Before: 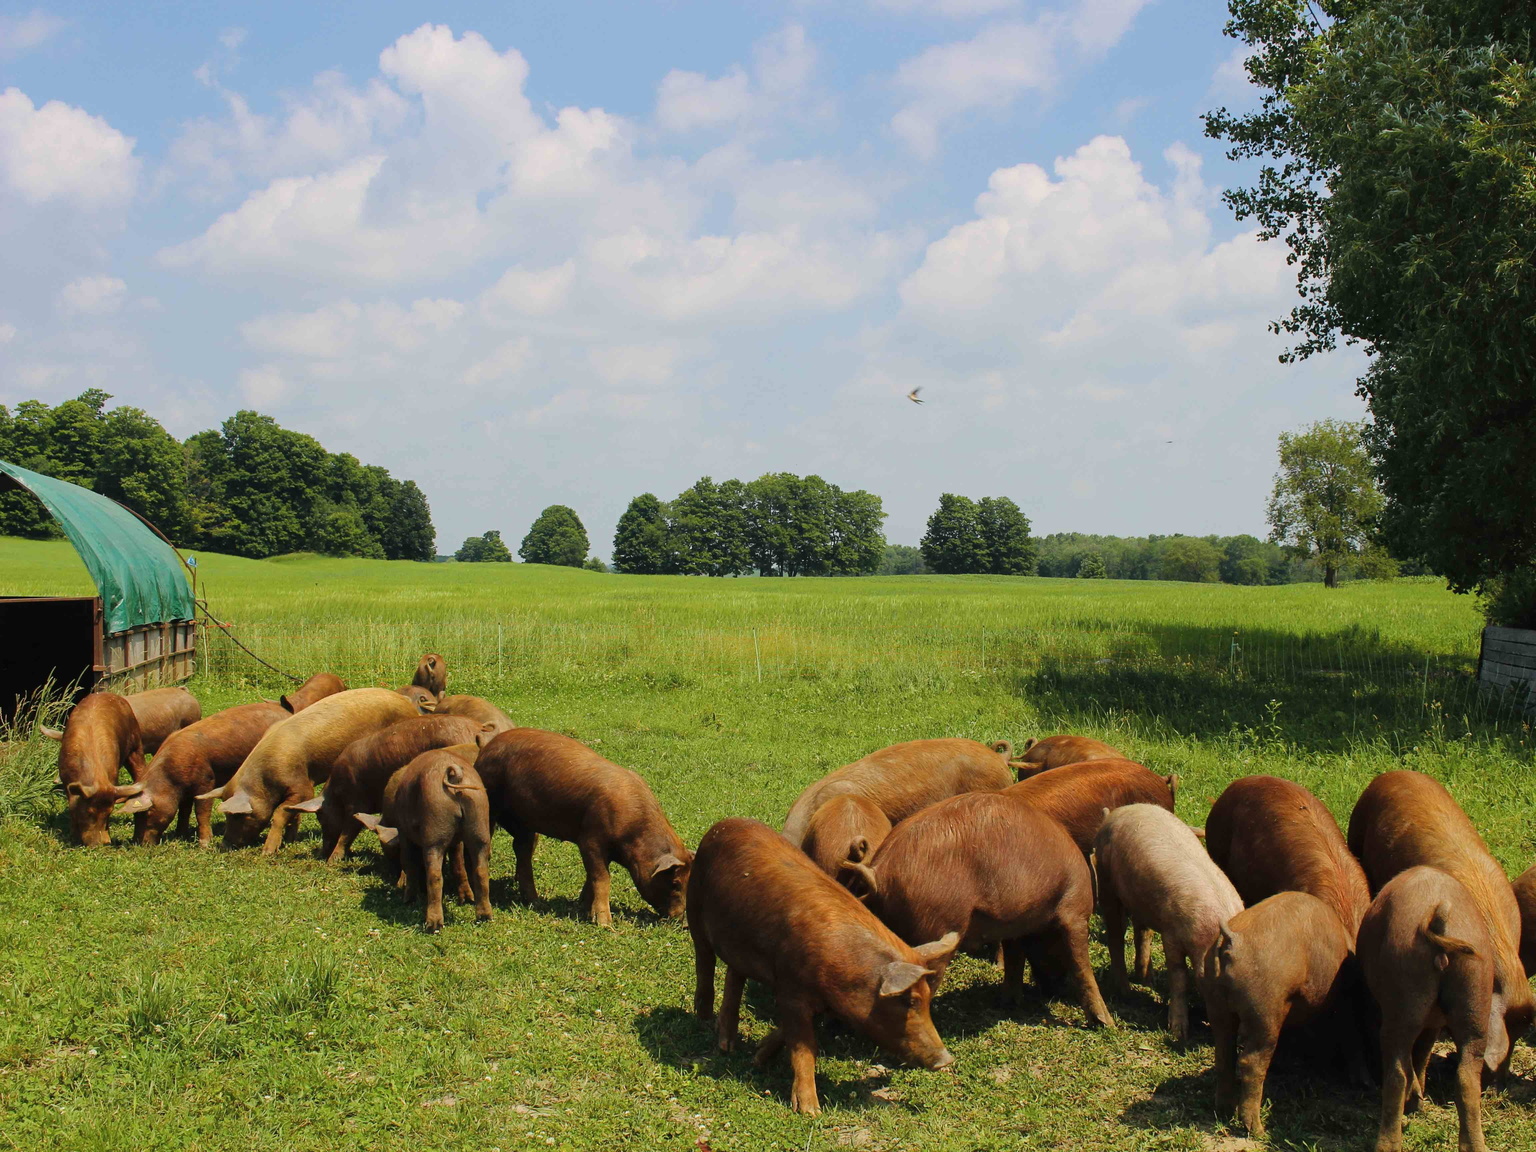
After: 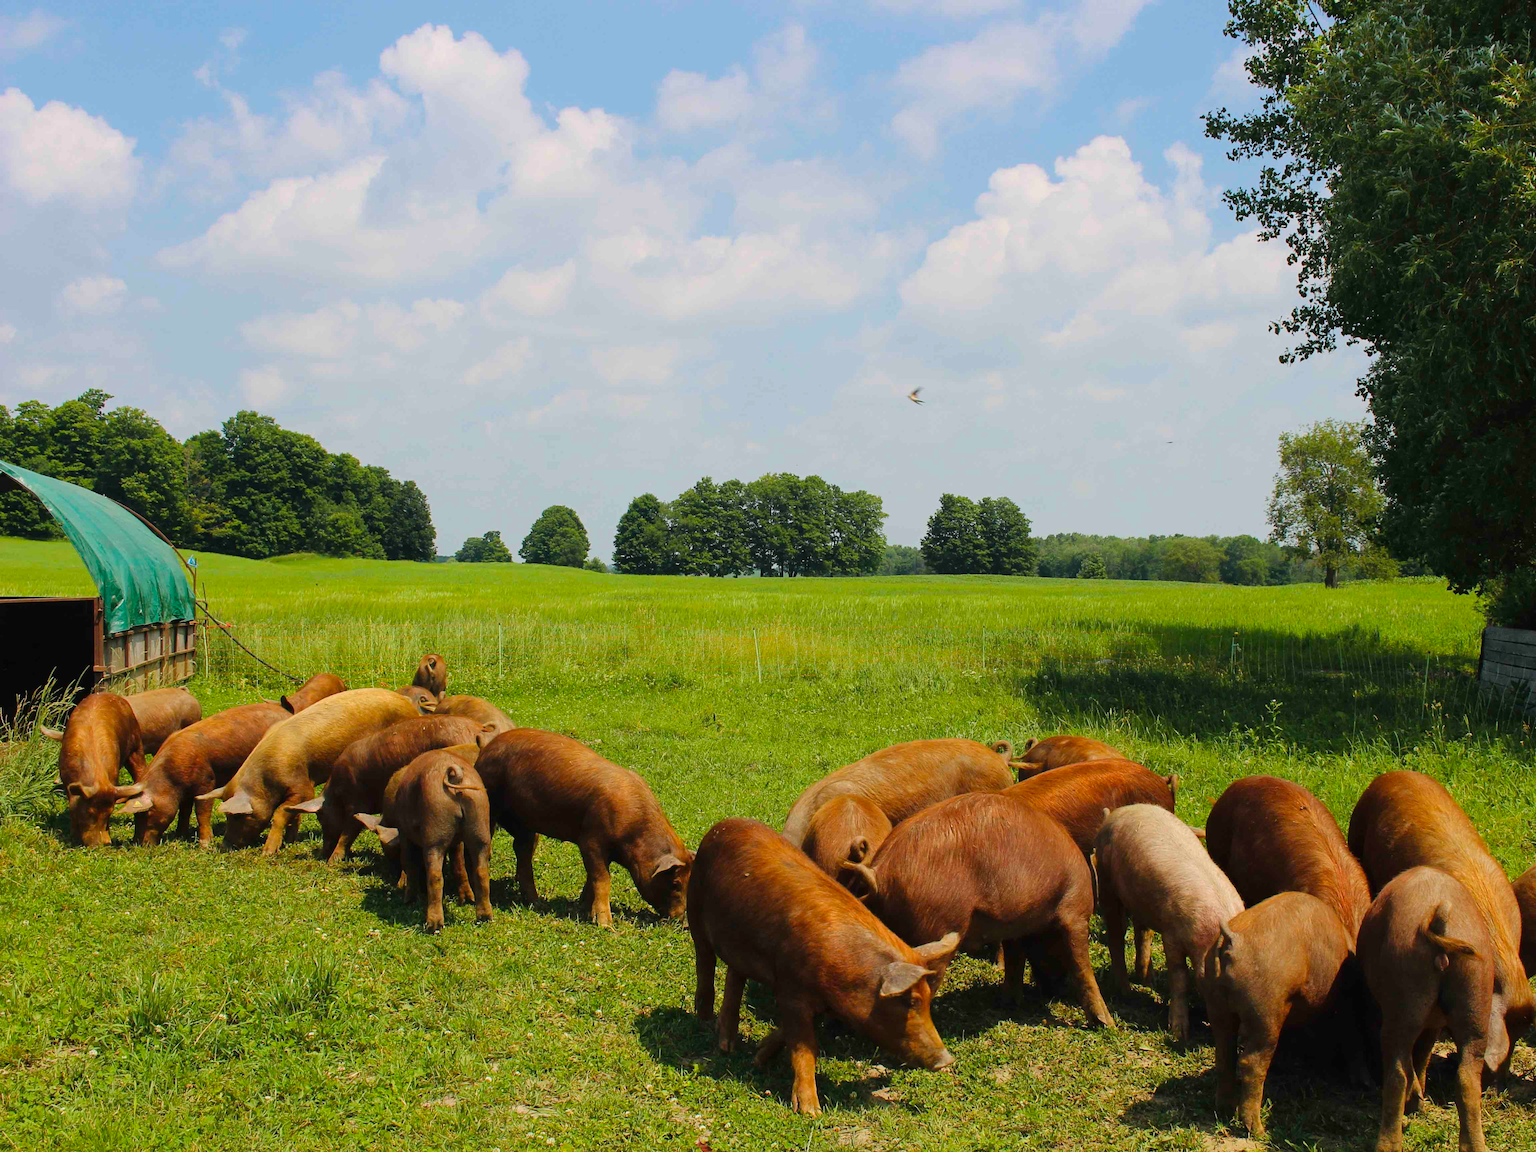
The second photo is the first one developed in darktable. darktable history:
contrast brightness saturation: contrast 0.077, saturation 0.023
